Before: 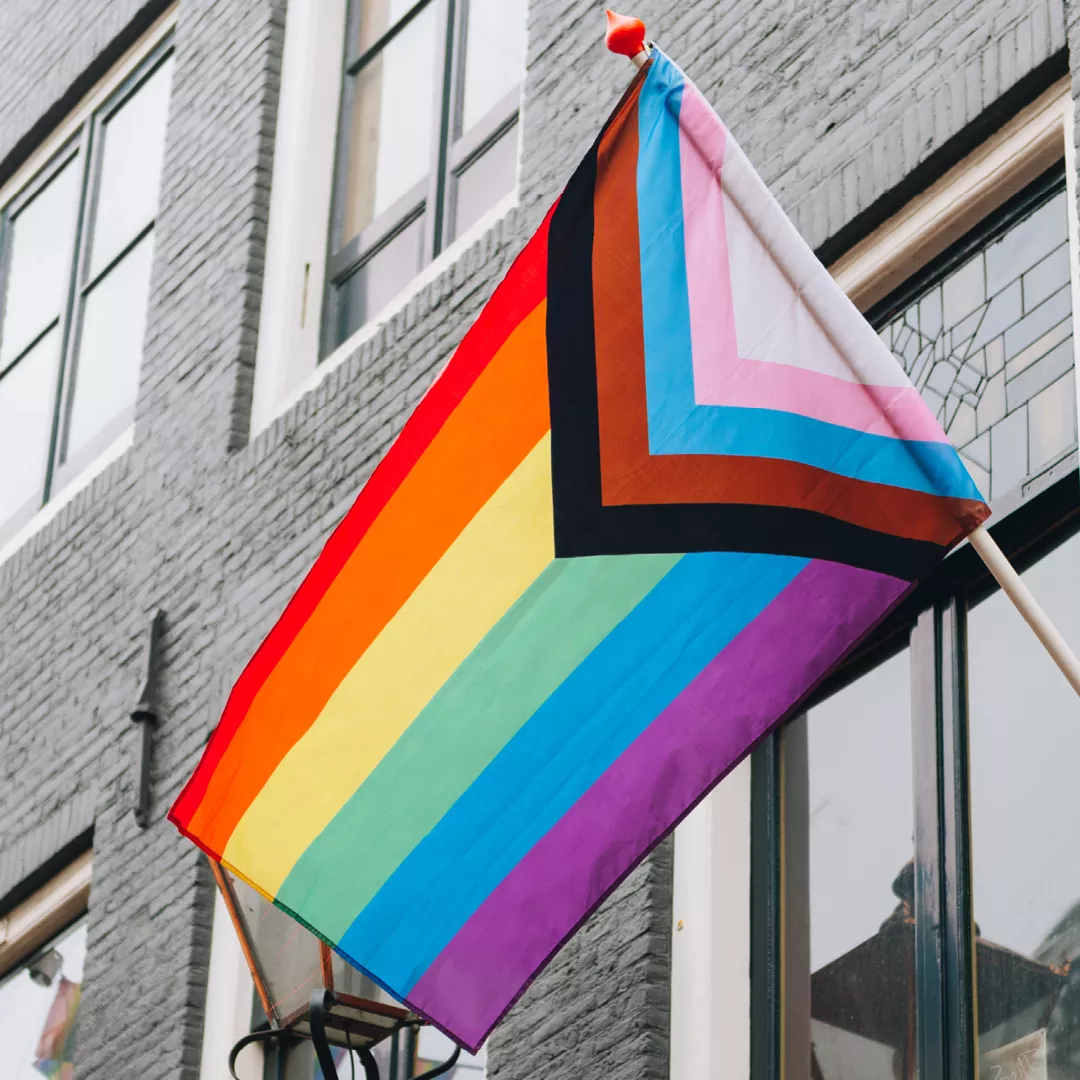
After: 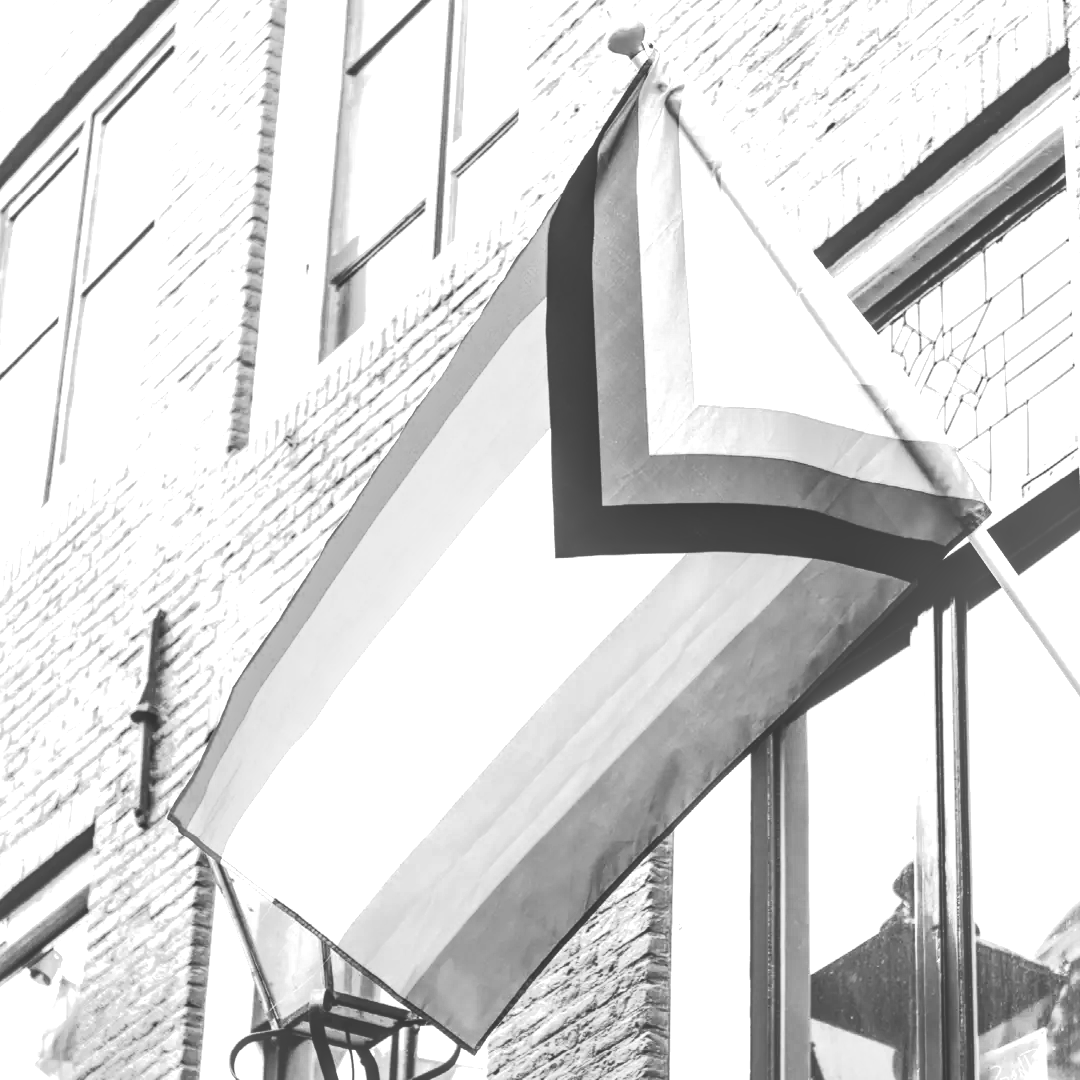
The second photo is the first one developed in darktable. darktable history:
exposure: black level correction 0, exposure 1.45 EV, compensate exposure bias true, compensate highlight preservation false
local contrast: detail 160%
tone curve: curves: ch0 [(0, 0) (0.003, 0.345) (0.011, 0.345) (0.025, 0.345) (0.044, 0.349) (0.069, 0.353) (0.1, 0.356) (0.136, 0.359) (0.177, 0.366) (0.224, 0.378) (0.277, 0.398) (0.335, 0.429) (0.399, 0.476) (0.468, 0.545) (0.543, 0.624) (0.623, 0.721) (0.709, 0.811) (0.801, 0.876) (0.898, 0.913) (1, 1)], preserve colors none
monochrome: on, module defaults
